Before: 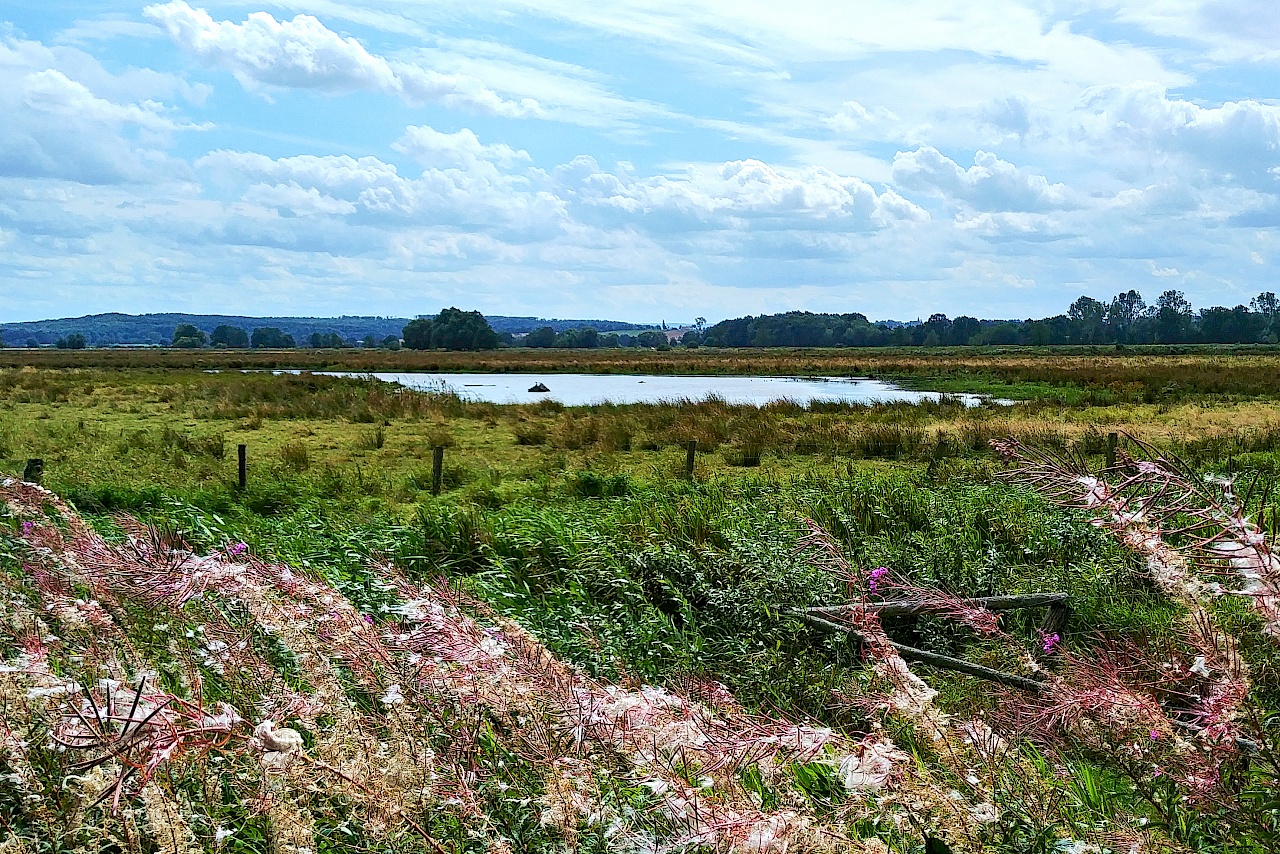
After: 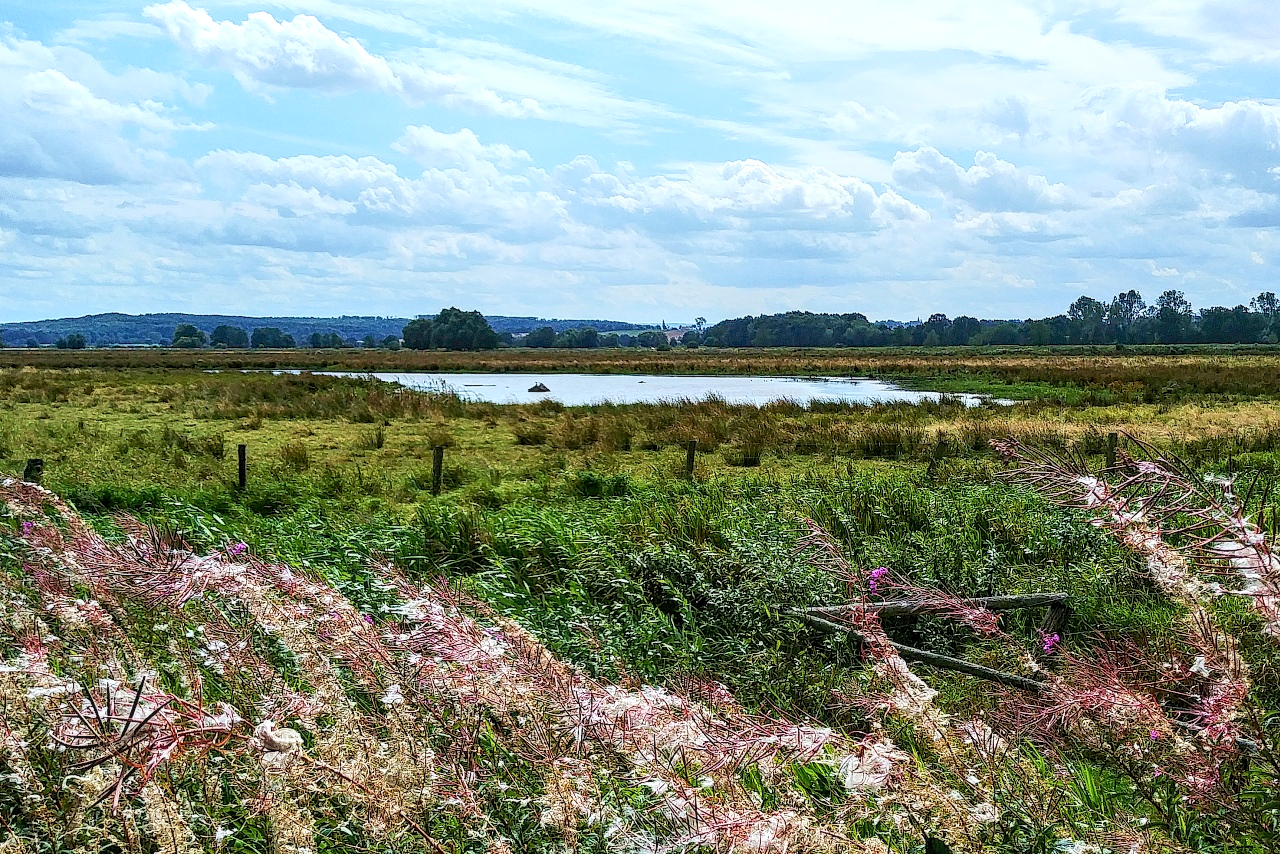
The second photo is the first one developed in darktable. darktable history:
shadows and highlights: shadows 1.8, highlights 40.84
local contrast: on, module defaults
